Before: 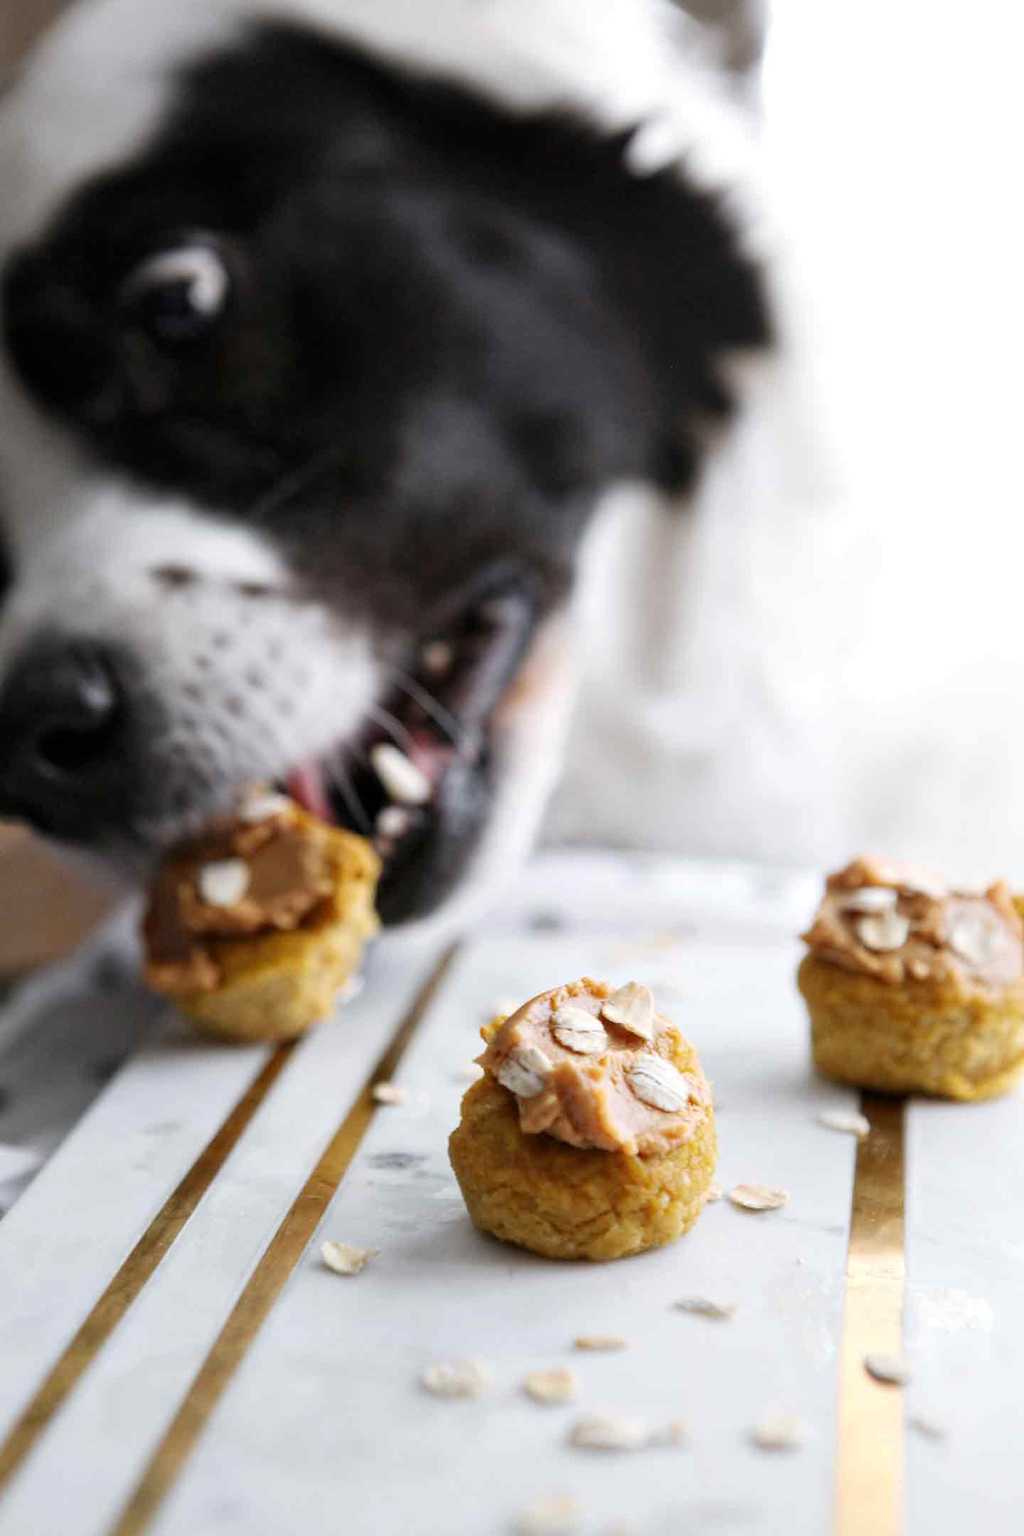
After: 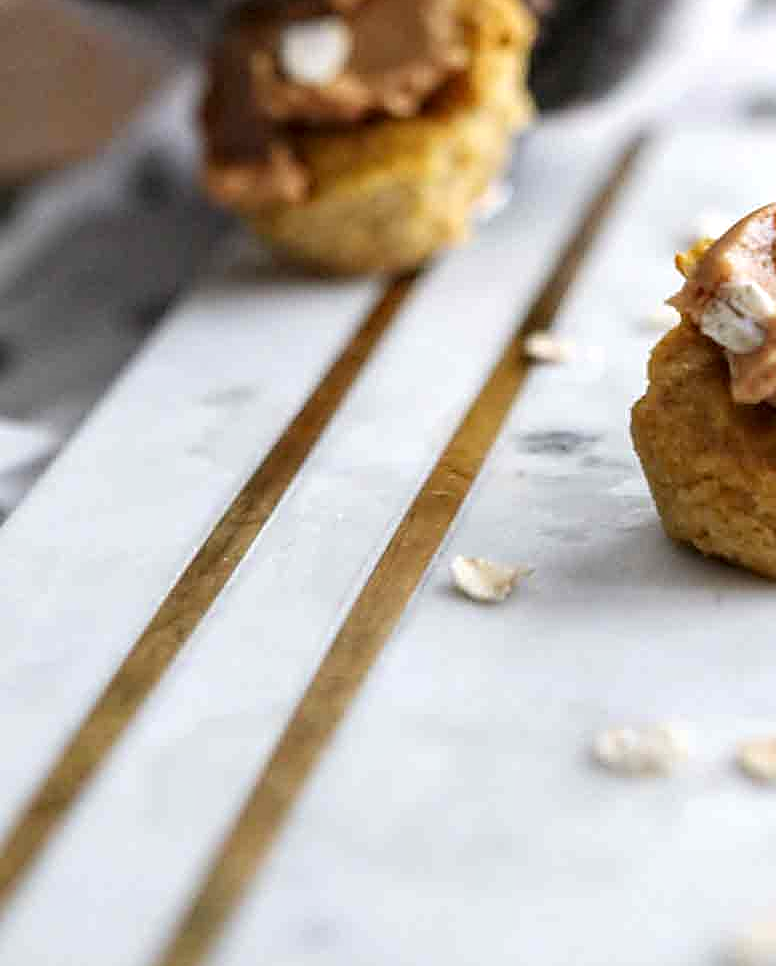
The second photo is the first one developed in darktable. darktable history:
exposure: exposure 0.201 EV, compensate highlight preservation false
crop and rotate: top 55.163%, right 46.093%, bottom 0.112%
sharpen: on, module defaults
local contrast: on, module defaults
